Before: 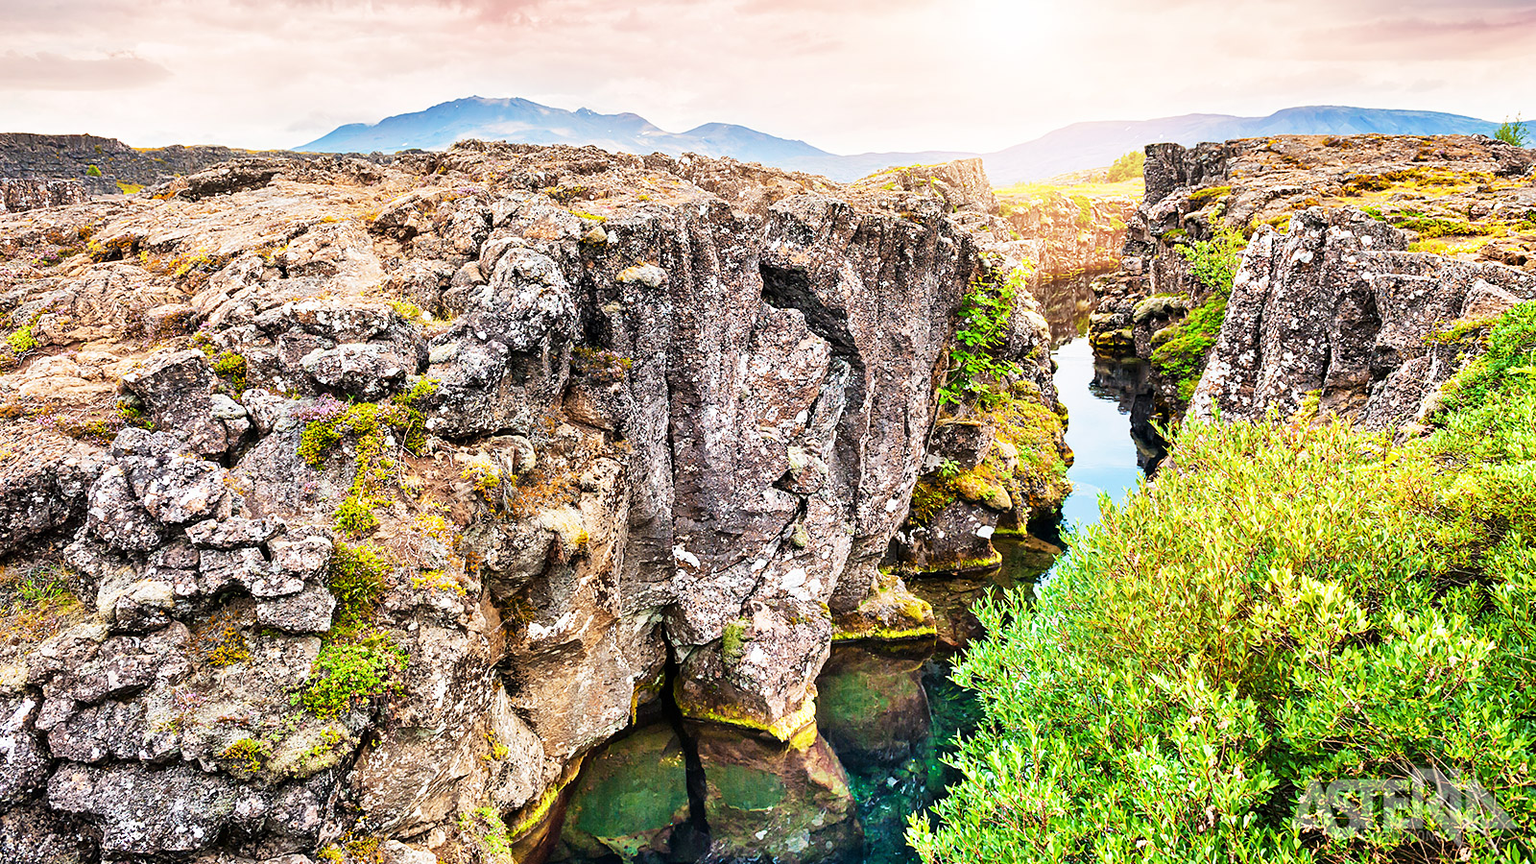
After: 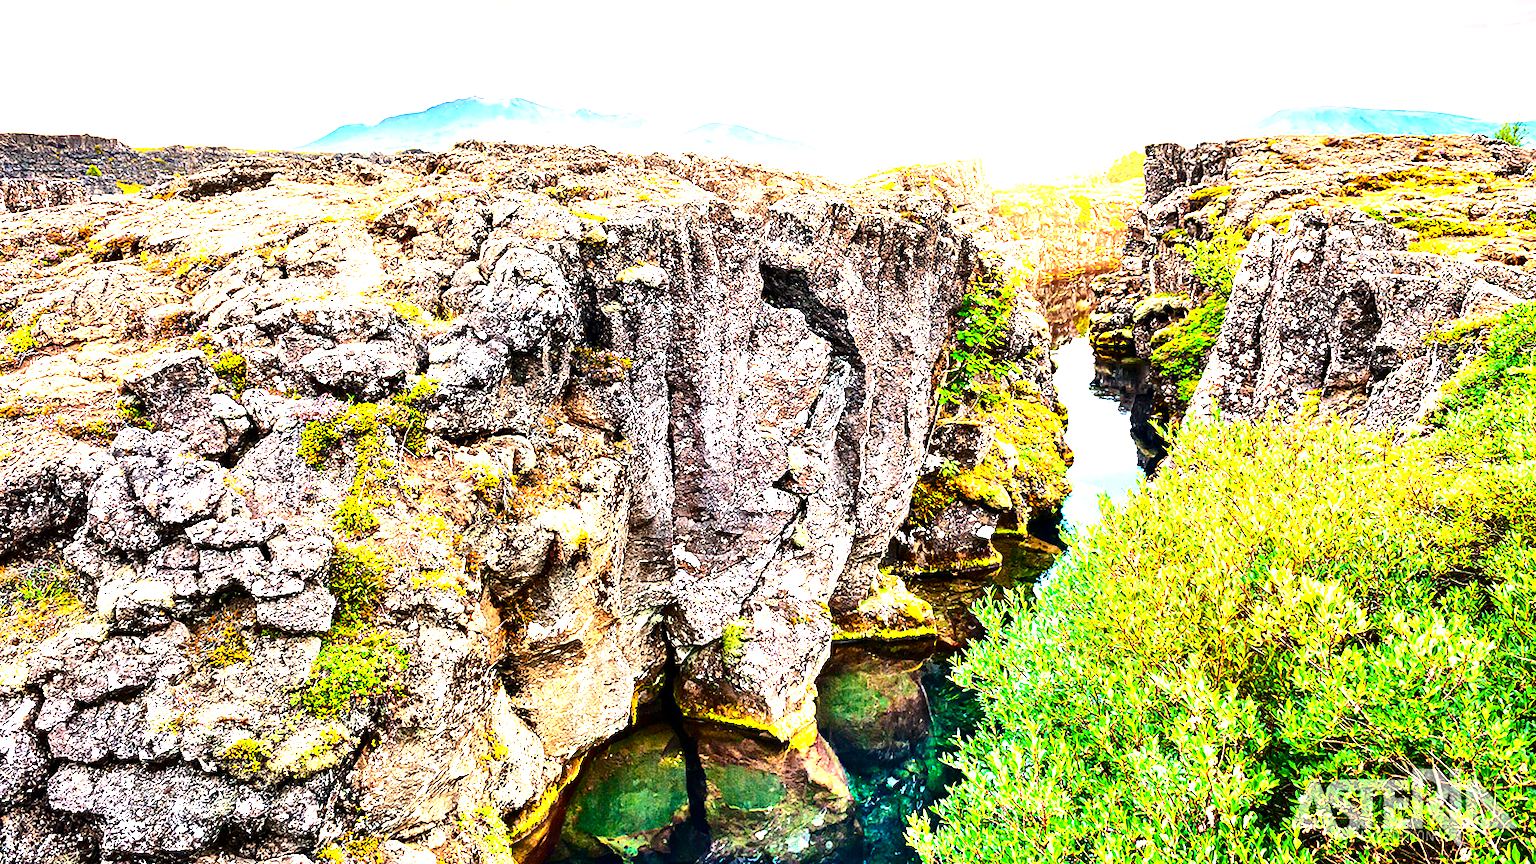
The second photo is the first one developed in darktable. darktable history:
contrast brightness saturation: contrast 0.22, brightness -0.19, saturation 0.24
local contrast: mode bilateral grid, contrast 100, coarseness 100, detail 108%, midtone range 0.2
white balance: emerald 1
exposure: black level correction 0, exposure 1.2 EV, compensate highlight preservation false
